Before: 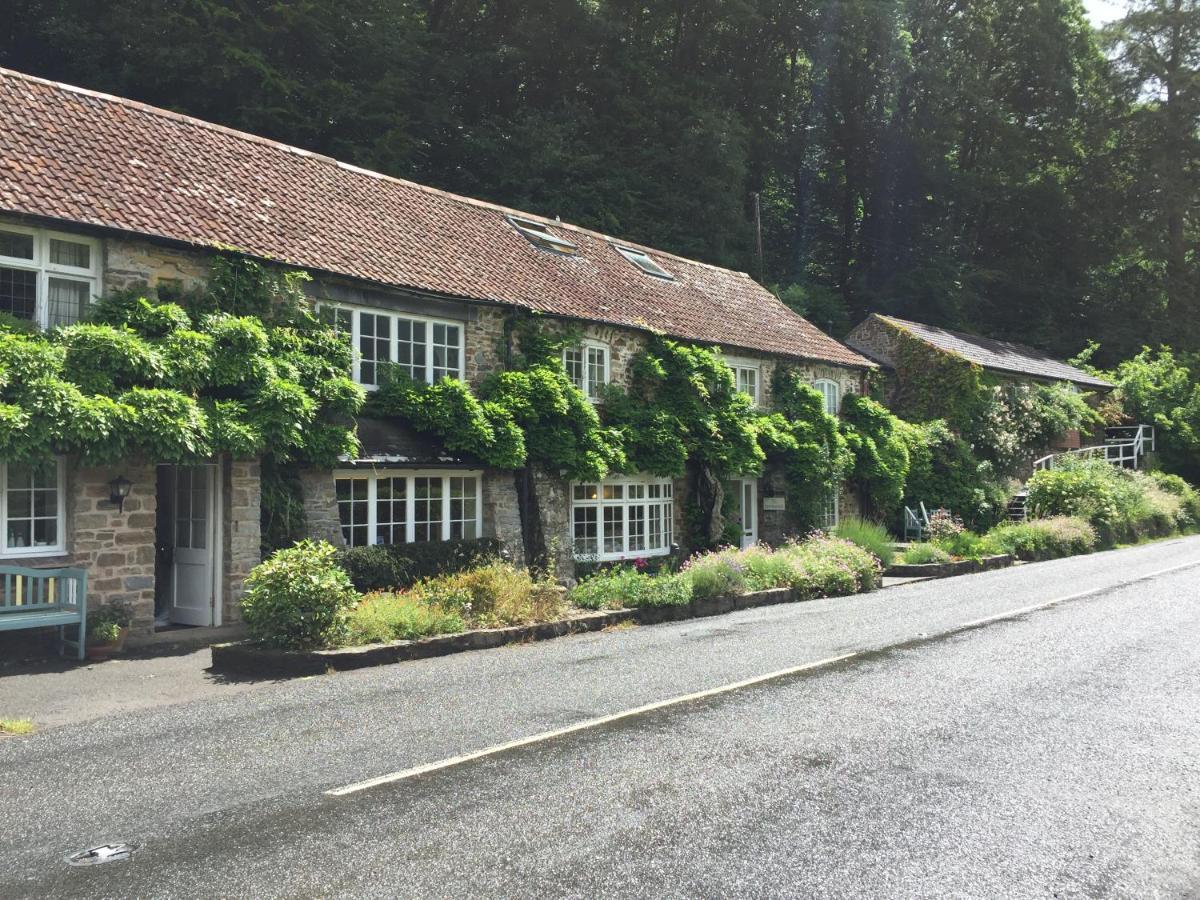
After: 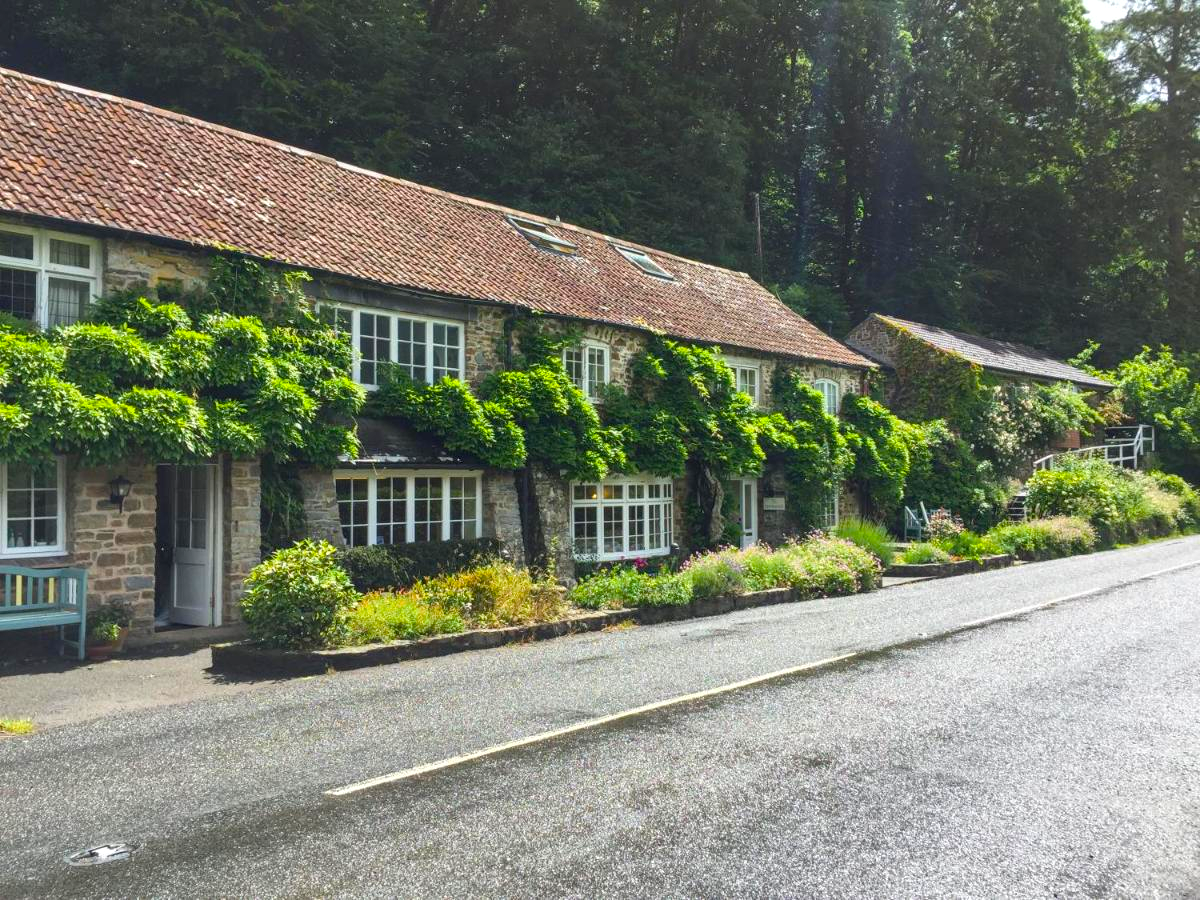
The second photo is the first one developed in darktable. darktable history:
color balance rgb: linear chroma grading › global chroma 15%, perceptual saturation grading › global saturation 30%
local contrast: on, module defaults
